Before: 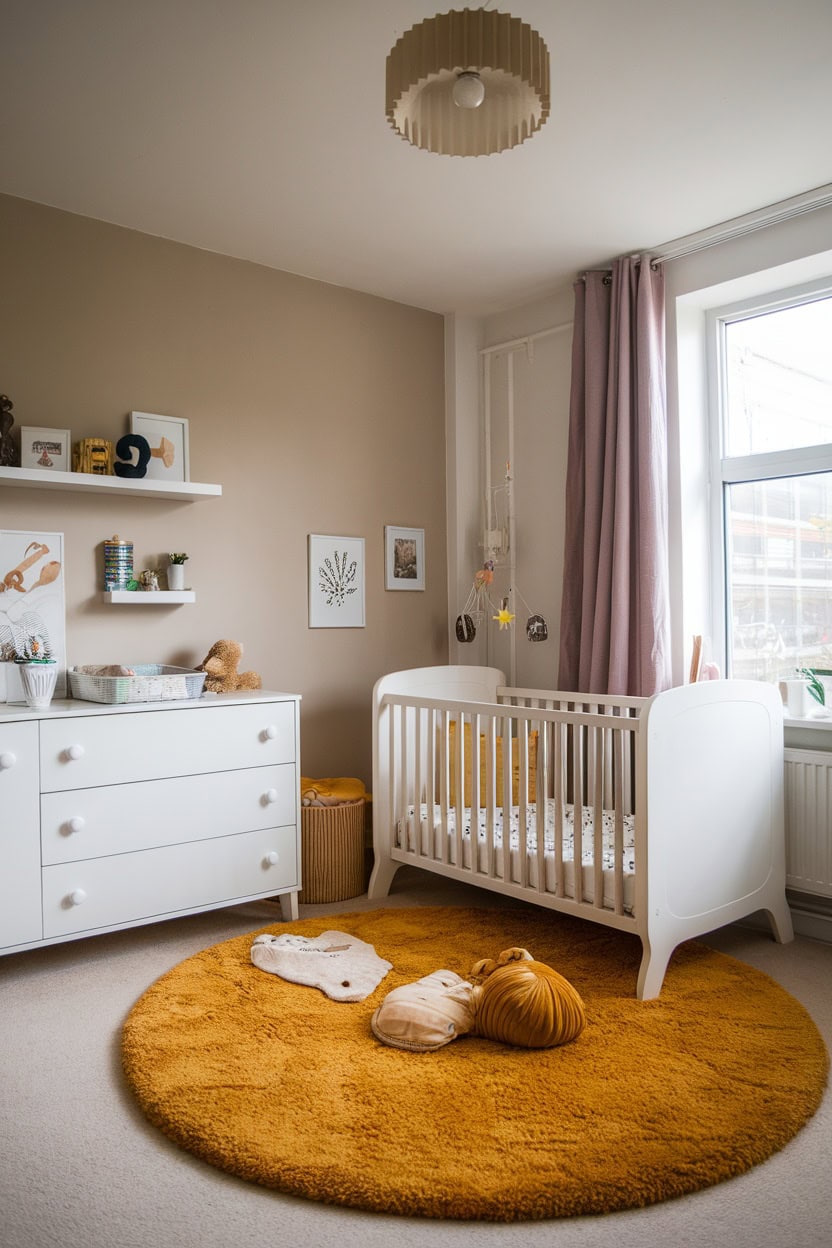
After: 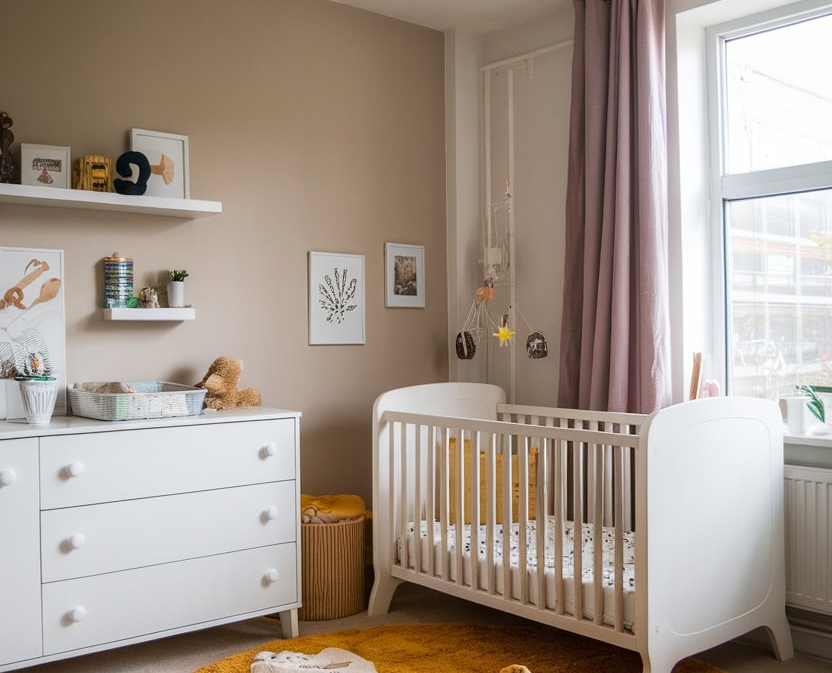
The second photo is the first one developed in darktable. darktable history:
crop and rotate: top 22.719%, bottom 23.285%
